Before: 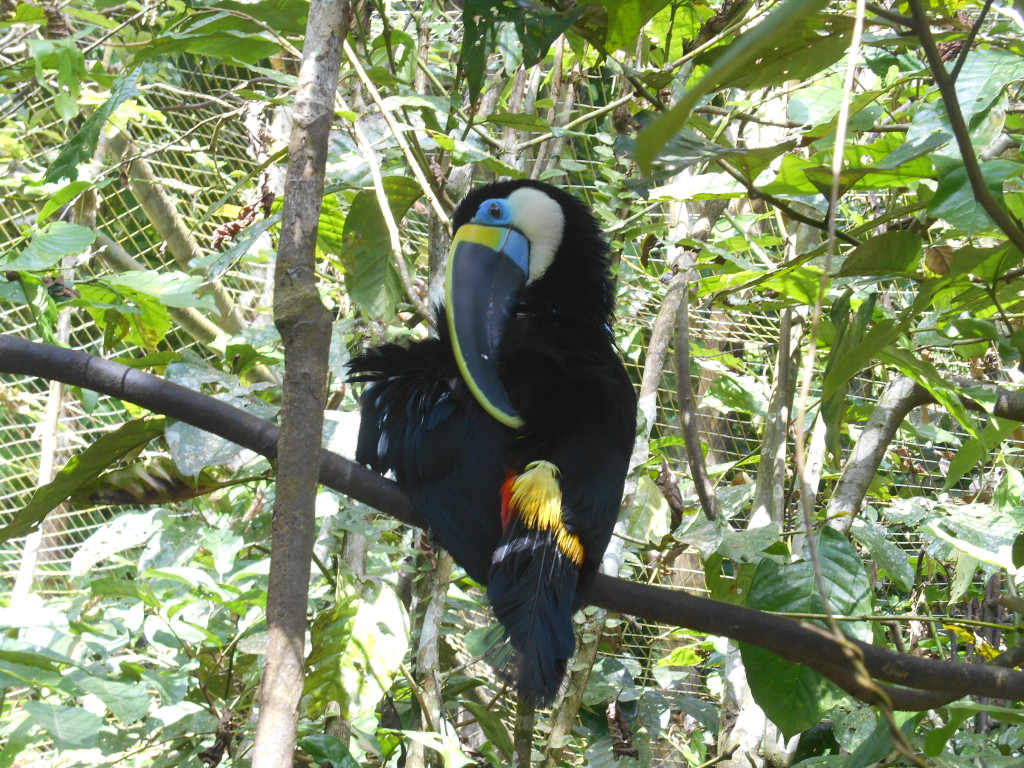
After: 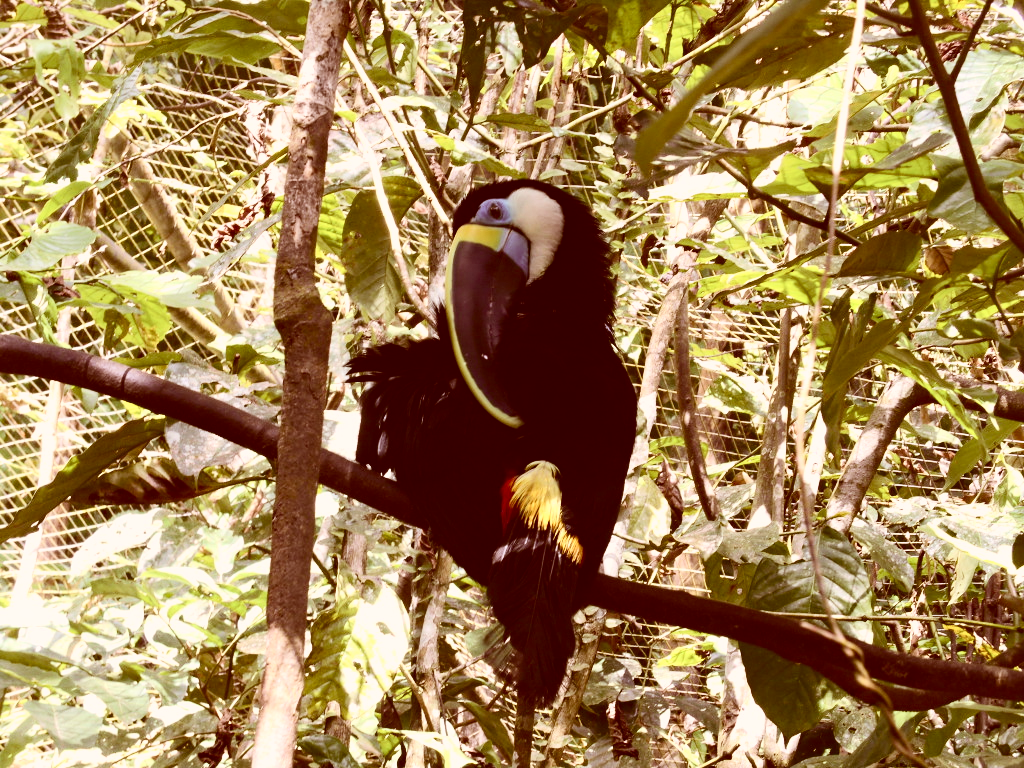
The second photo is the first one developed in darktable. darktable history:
contrast brightness saturation: contrast 0.293
color correction: highlights a* 9.18, highlights b* 8.78, shadows a* 39.61, shadows b* 39.43, saturation 0.778
haze removal: compatibility mode true, adaptive false
